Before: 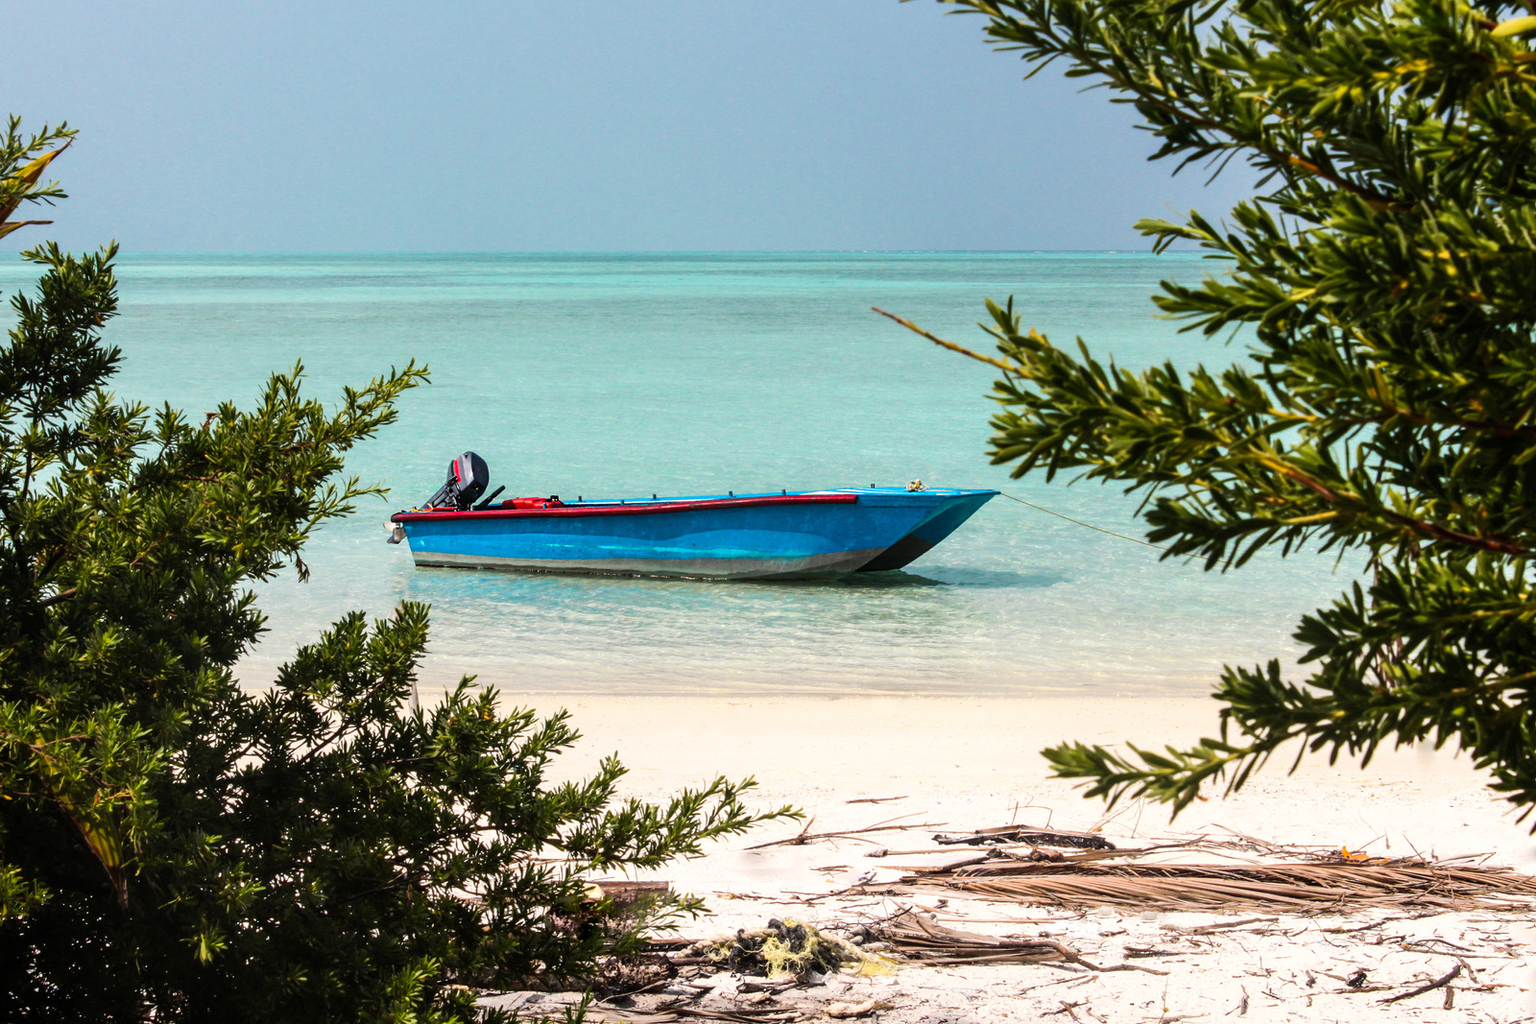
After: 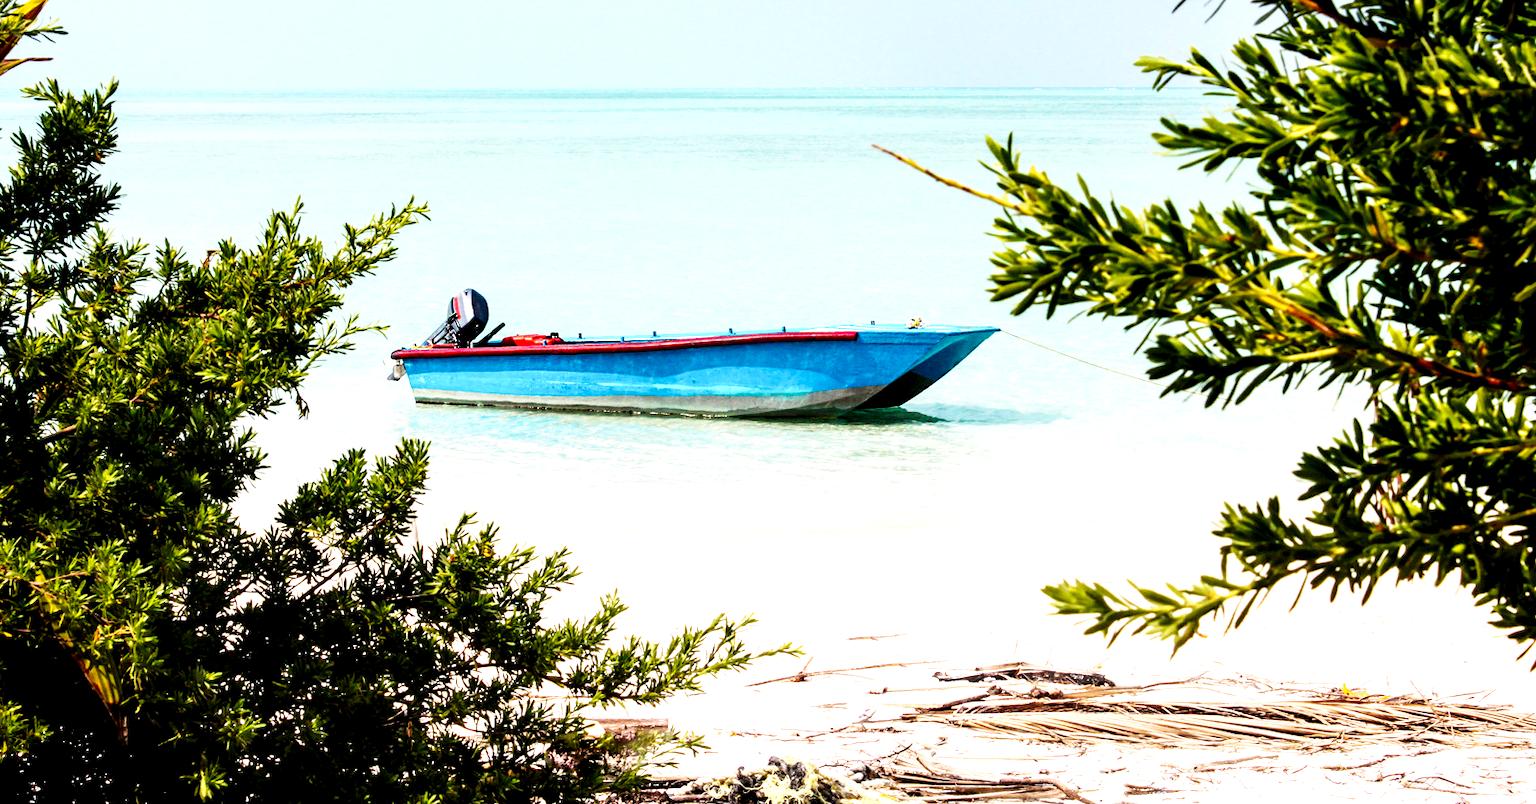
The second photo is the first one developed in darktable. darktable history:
exposure: black level correction 0.008, exposure 0.981 EV, compensate highlight preservation false
crop and rotate: top 15.989%, bottom 5.458%
base curve: curves: ch0 [(0, 0) (0.032, 0.025) (0.121, 0.166) (0.206, 0.329) (0.605, 0.79) (1, 1)], preserve colors none
